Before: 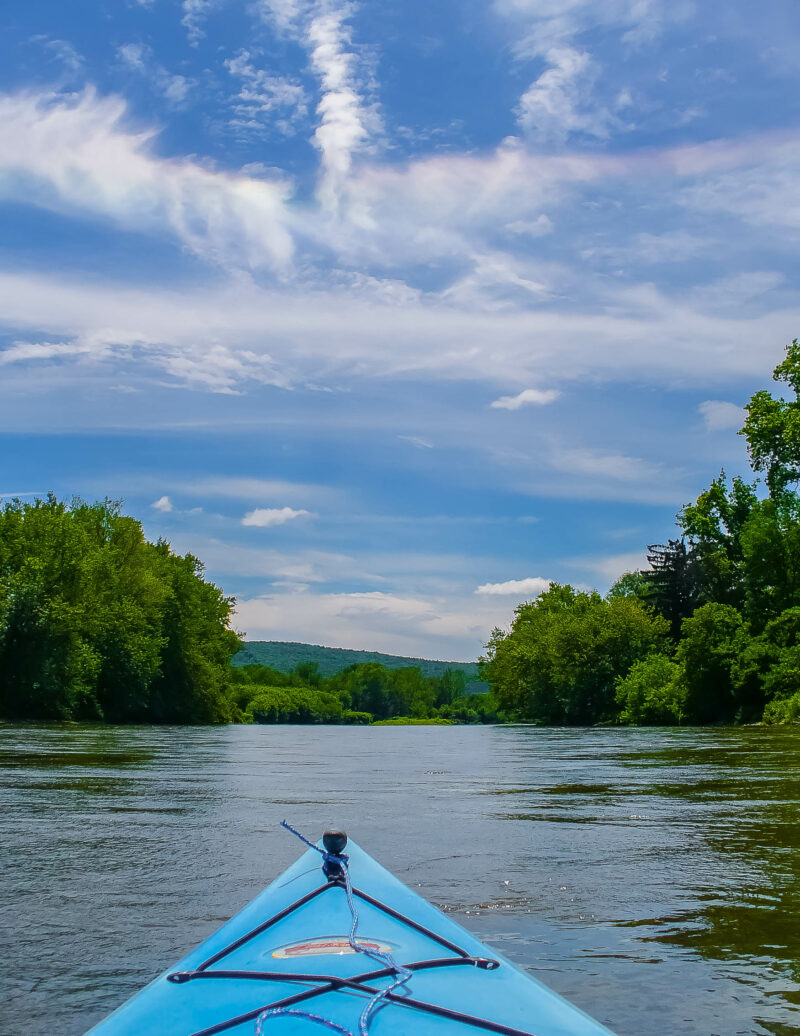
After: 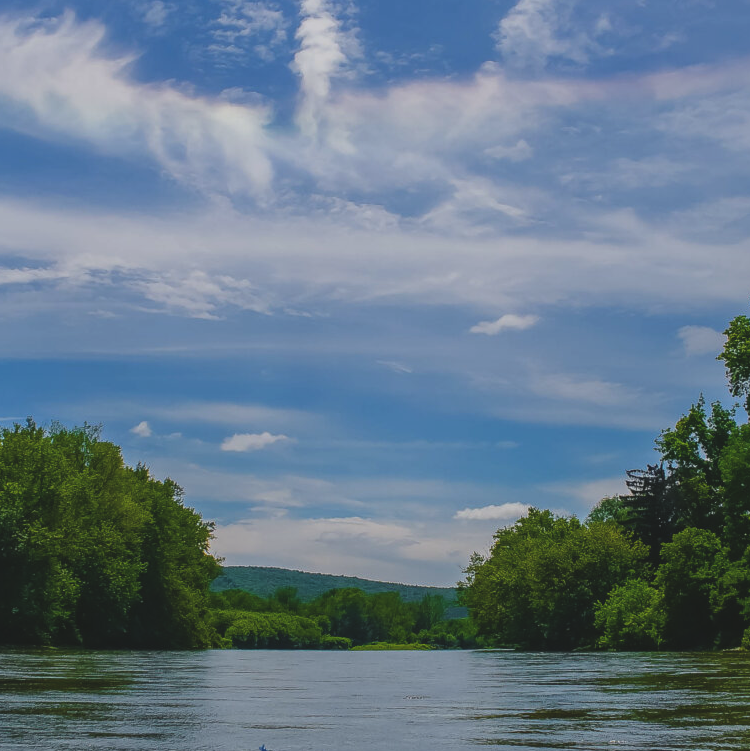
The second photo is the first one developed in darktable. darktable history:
exposure: black level correction -0.015, exposure -0.5 EV, compensate highlight preservation false
crop: left 2.737%, top 7.287%, right 3.421%, bottom 20.179%
